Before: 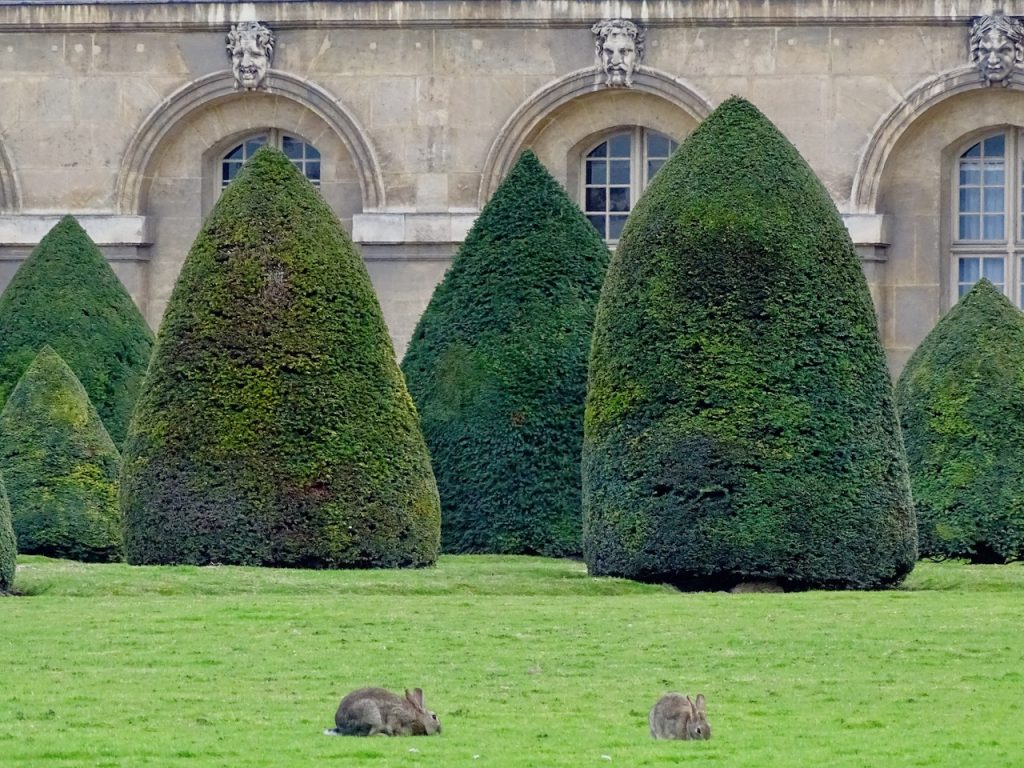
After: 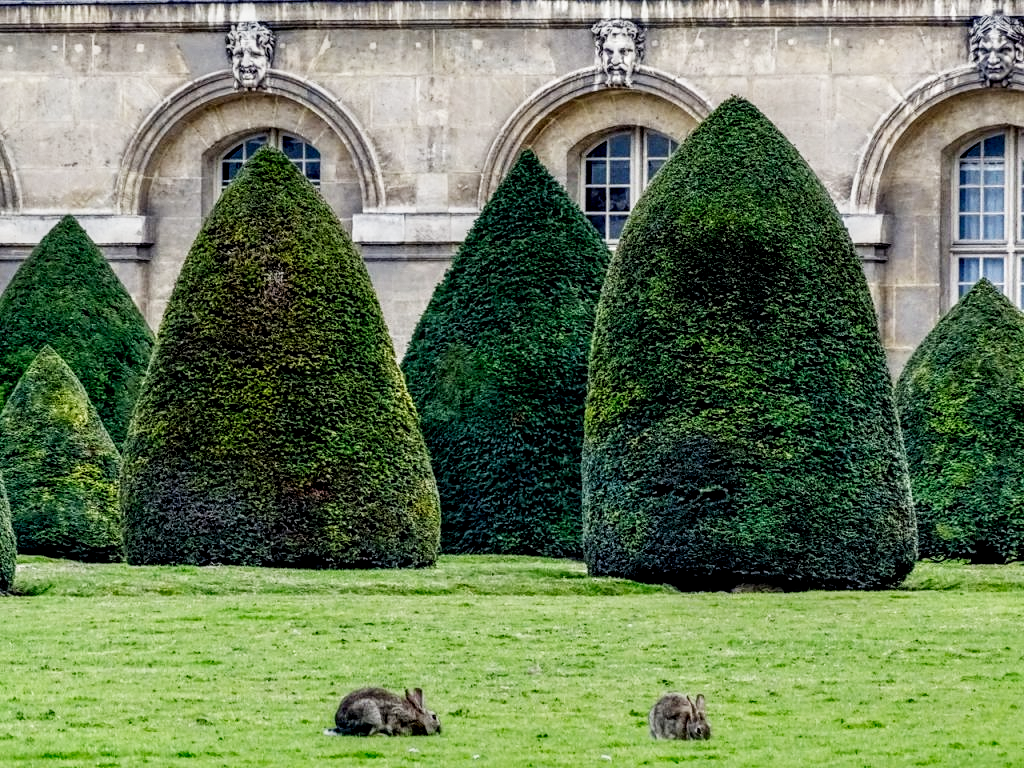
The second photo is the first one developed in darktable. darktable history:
tone equalizer: on, module defaults
sigmoid: contrast 1.81, skew -0.21, preserve hue 0%, red attenuation 0.1, red rotation 0.035, green attenuation 0.1, green rotation -0.017, blue attenuation 0.15, blue rotation -0.052, base primaries Rec2020
local contrast: highlights 12%, shadows 38%, detail 183%, midtone range 0.471
